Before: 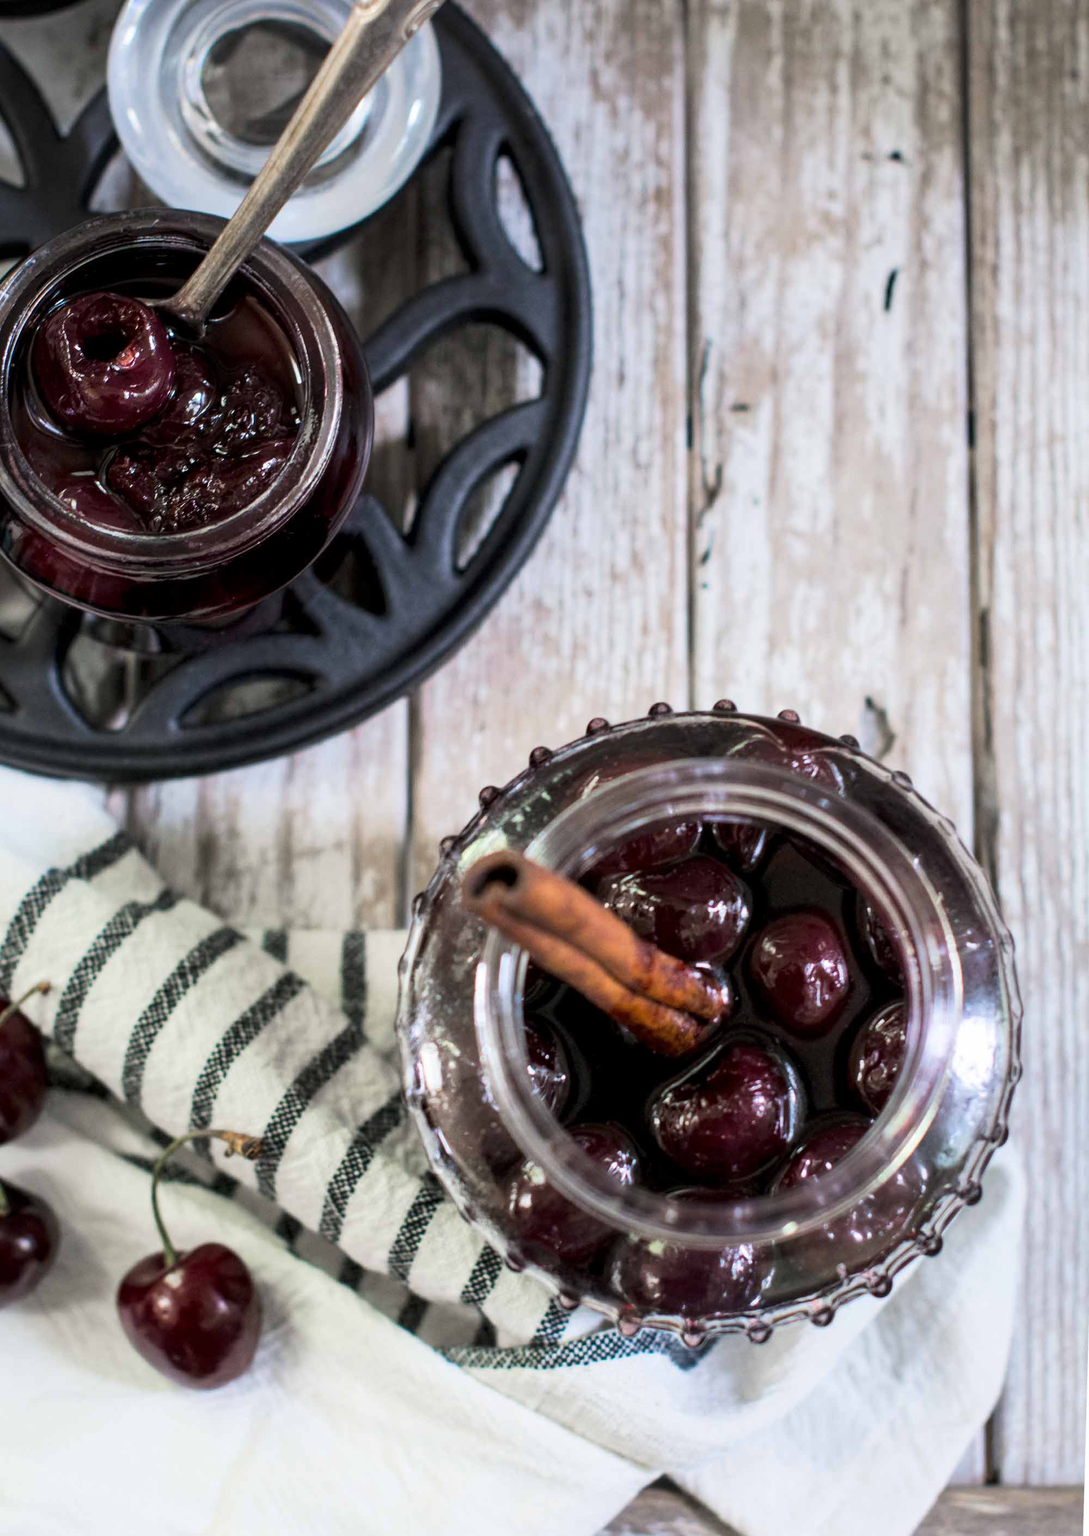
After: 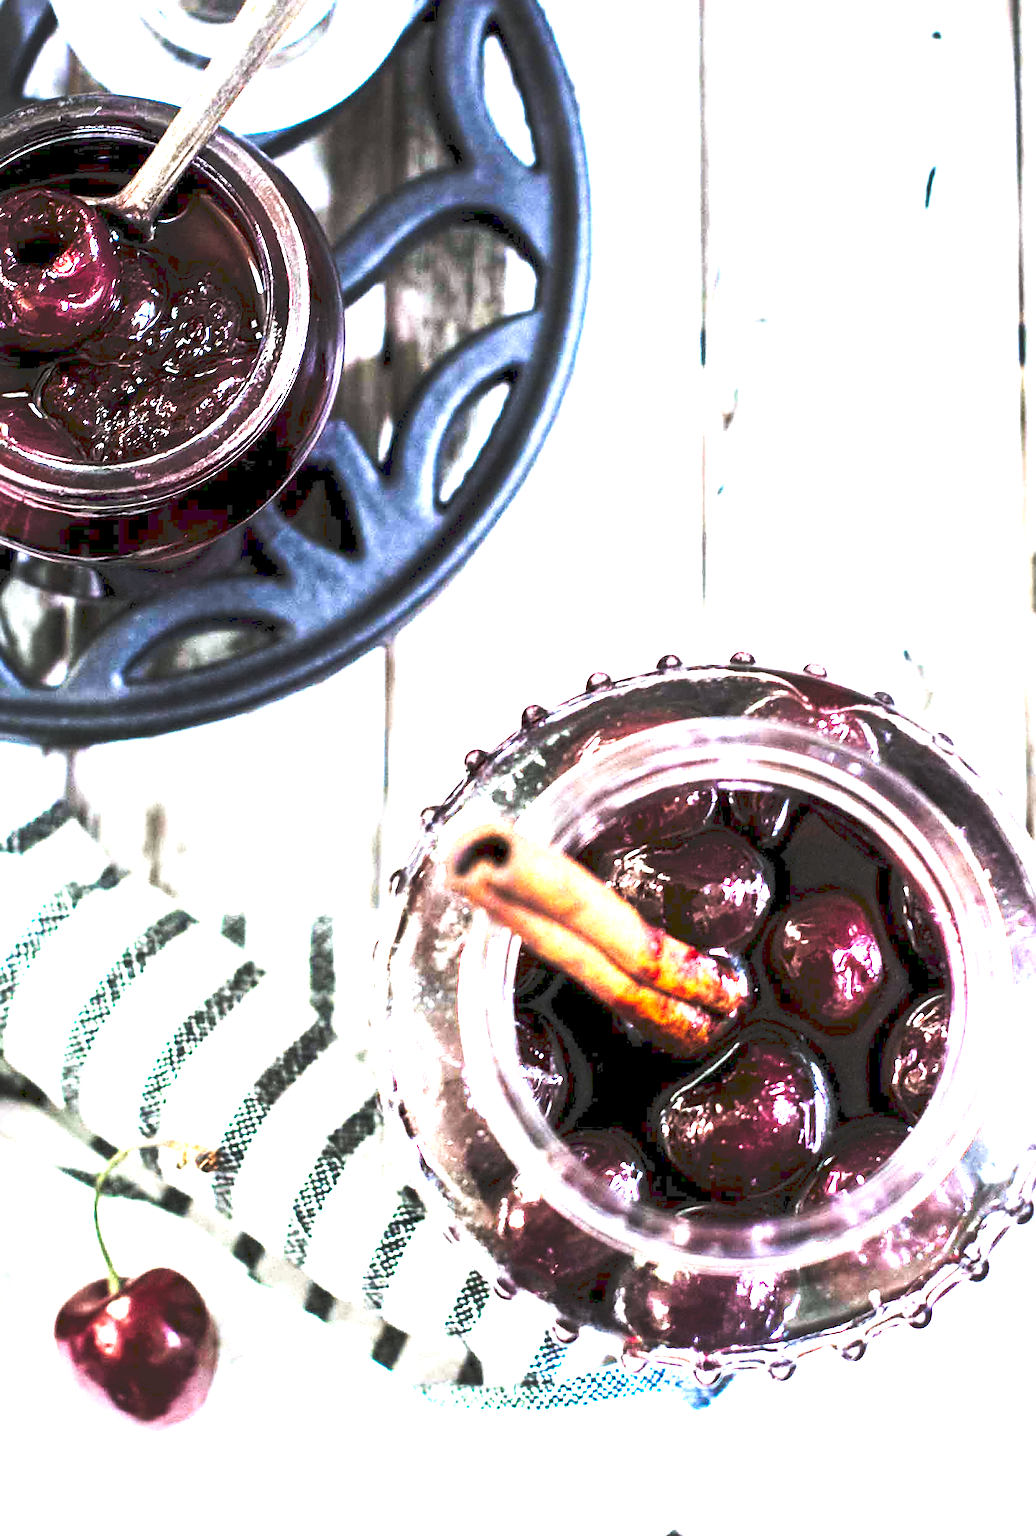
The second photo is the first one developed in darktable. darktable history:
white balance: red 0.974, blue 1.044
levels: levels [0, 0.352, 0.703]
crop: left 6.446%, top 8.188%, right 9.538%, bottom 3.548%
base curve: curves: ch0 [(0, 0) (0.005, 0.002) (0.15, 0.3) (0.4, 0.7) (0.75, 0.95) (1, 1)], preserve colors none
sharpen: on, module defaults
tone curve: curves: ch0 [(0, 0) (0.003, 0.117) (0.011, 0.125) (0.025, 0.133) (0.044, 0.144) (0.069, 0.152) (0.1, 0.167) (0.136, 0.186) (0.177, 0.21) (0.224, 0.244) (0.277, 0.295) (0.335, 0.357) (0.399, 0.445) (0.468, 0.531) (0.543, 0.629) (0.623, 0.716) (0.709, 0.803) (0.801, 0.876) (0.898, 0.939) (1, 1)], preserve colors none
